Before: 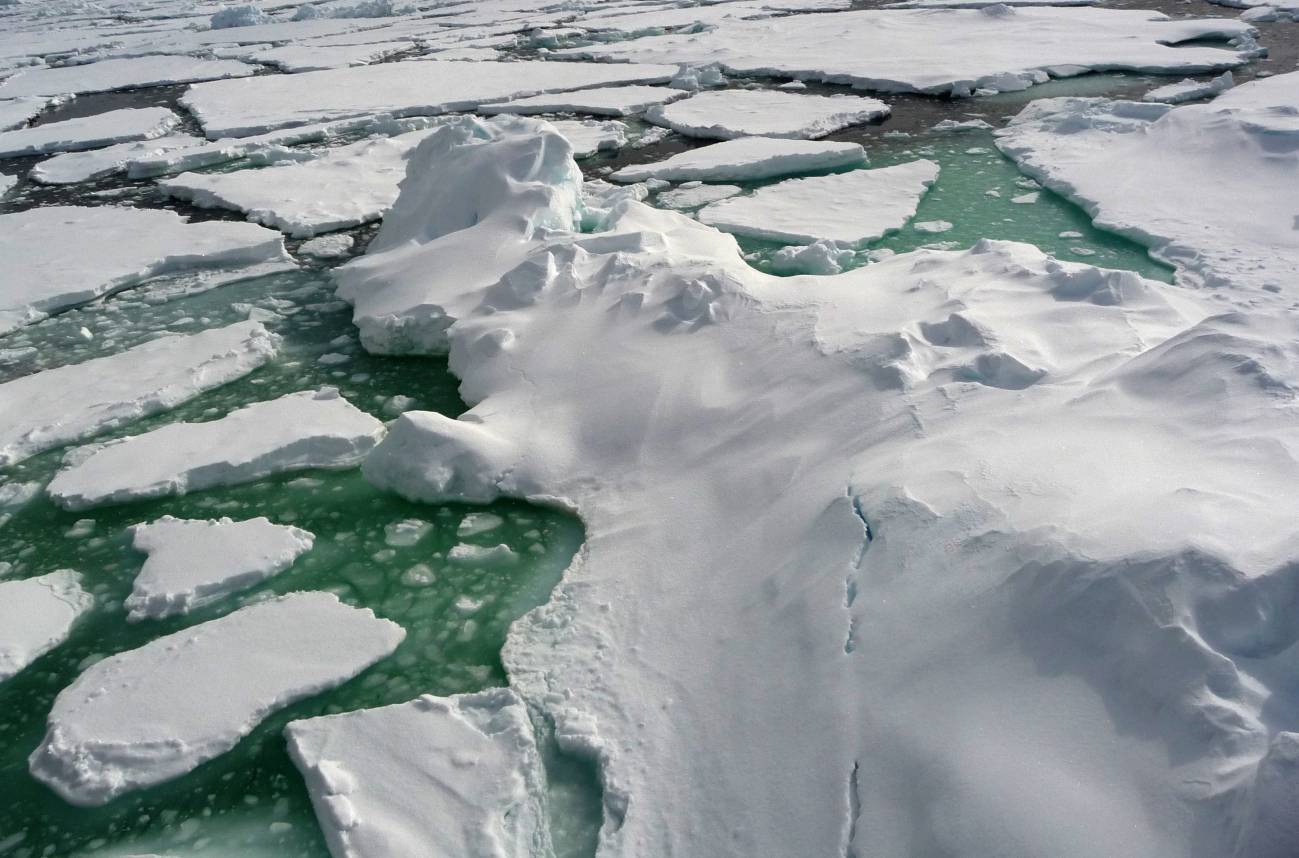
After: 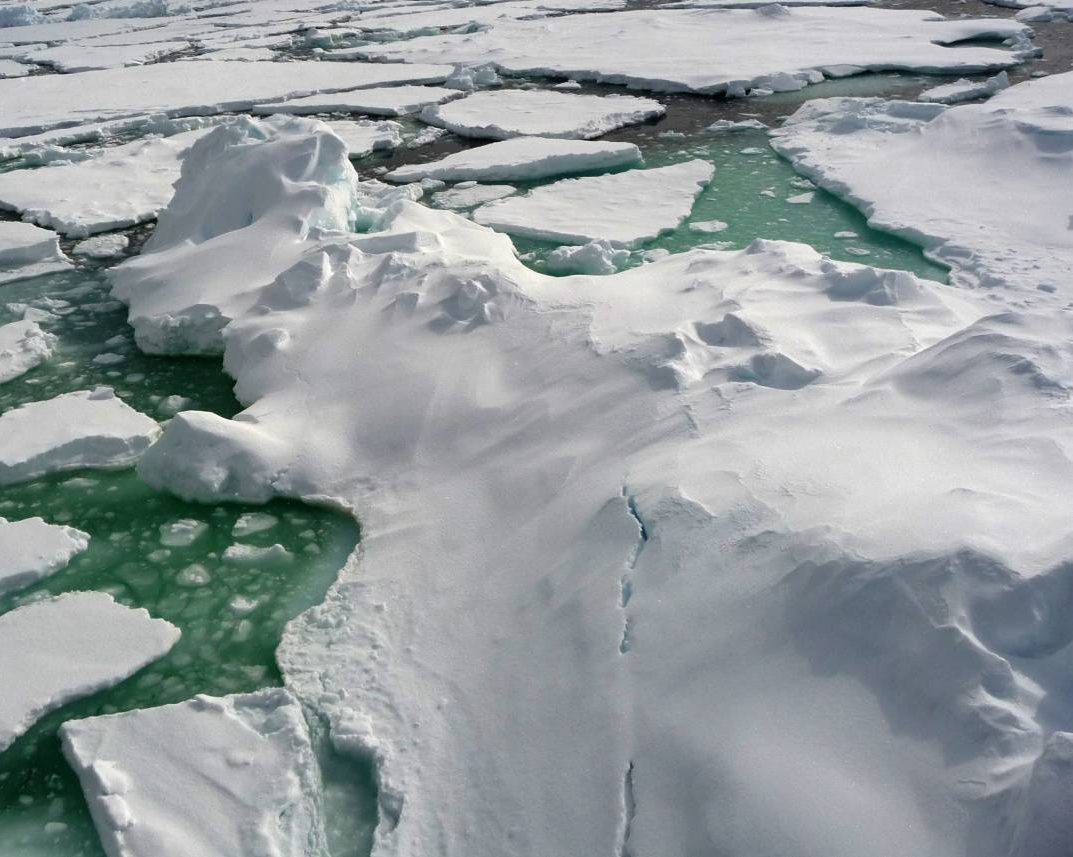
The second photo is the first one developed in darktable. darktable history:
crop: left 17.333%, bottom 0.045%
